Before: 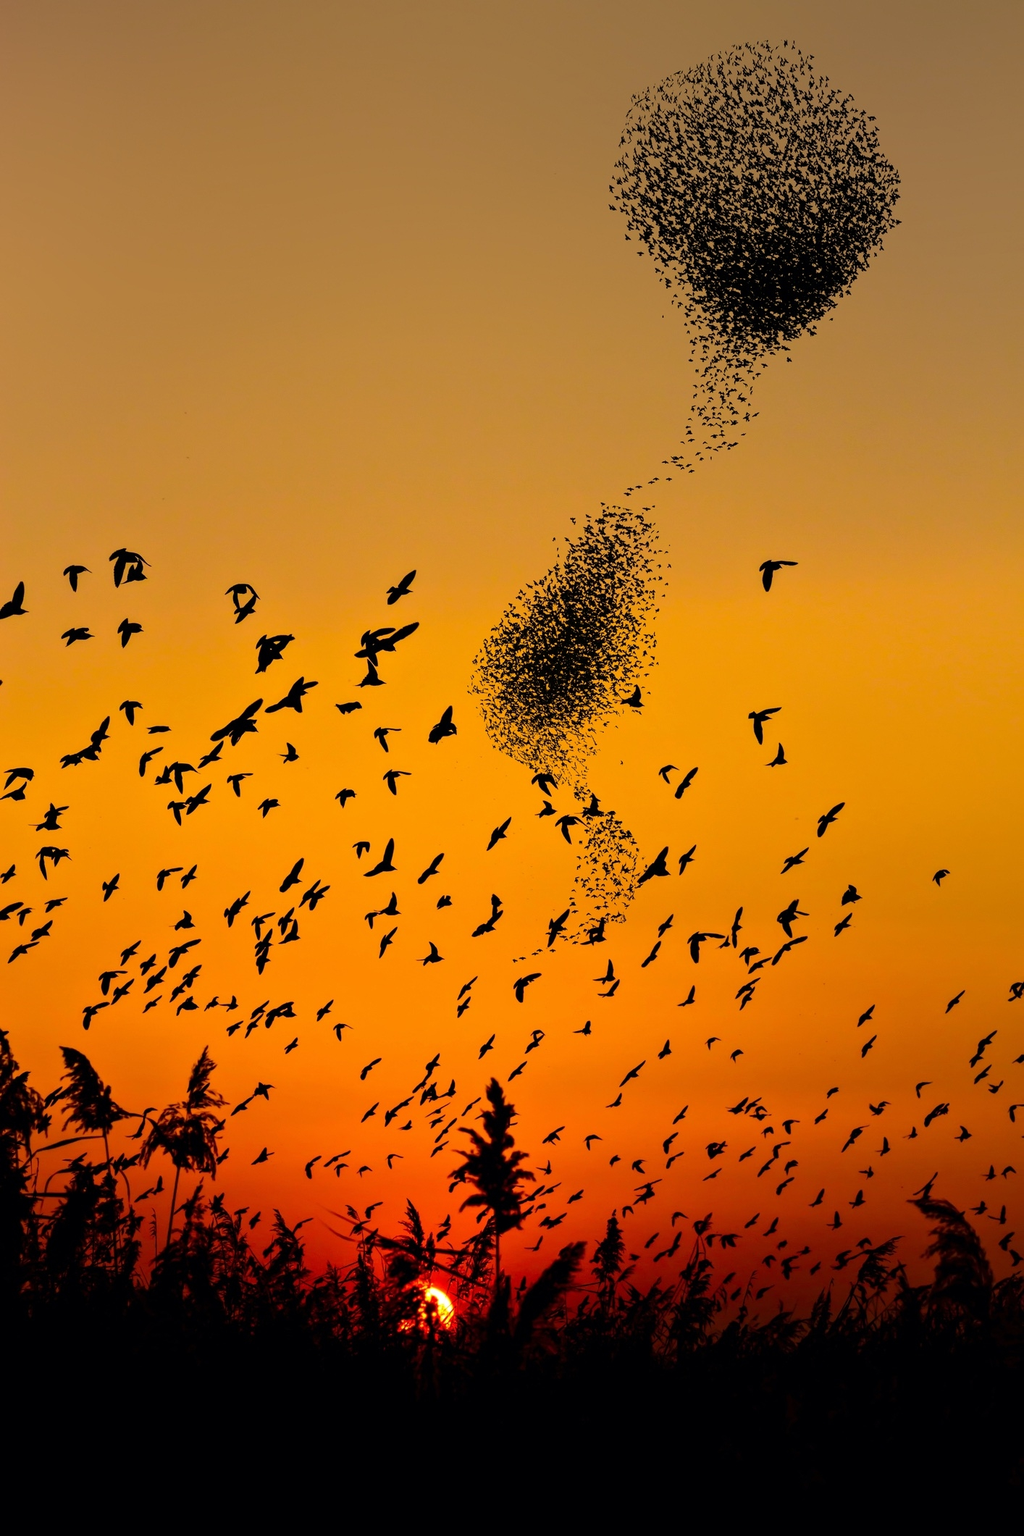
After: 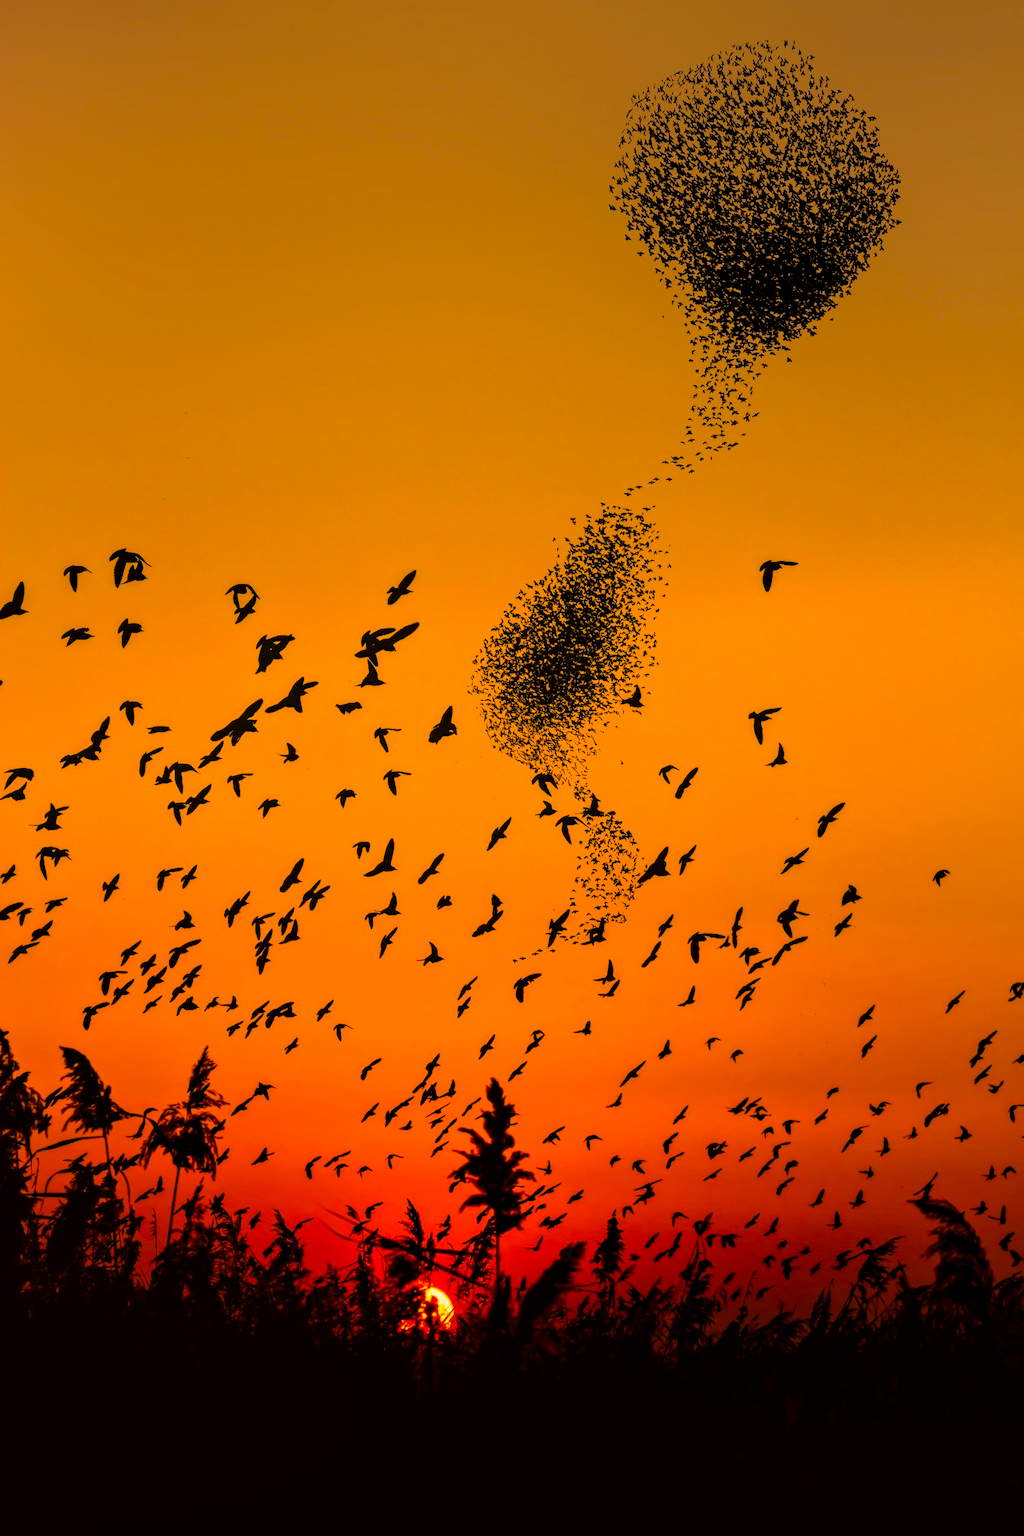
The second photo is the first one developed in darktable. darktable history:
local contrast: on, module defaults
color correction: highlights a* 17.94, highlights b* 35.39, shadows a* 1.48, shadows b* 6.42, saturation 1.01
